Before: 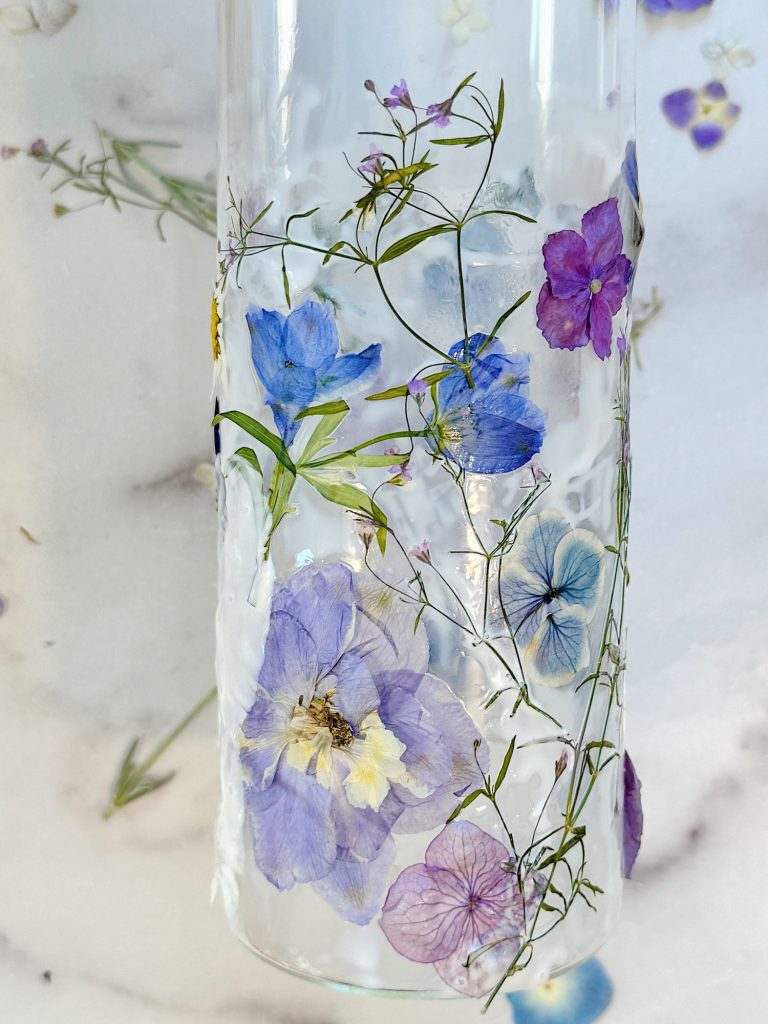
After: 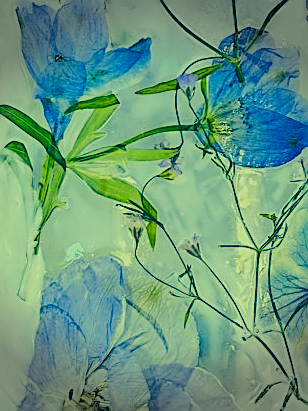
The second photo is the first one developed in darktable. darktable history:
vignetting: fall-off start 90.26%, fall-off radius 38.16%, width/height ratio 1.22, shape 1.3
color correction: highlights a* -15.35, highlights b* 39.89, shadows a* -39.93, shadows b* -26.82
tone equalizer: on, module defaults
shadows and highlights: on, module defaults
sharpen: amount 0.734
crop: left 30.045%, top 29.903%, right 29.823%, bottom 29.931%
exposure: compensate highlight preservation false
filmic rgb: black relative exposure -7.49 EV, white relative exposure 5 EV, hardness 3.32, contrast 1.298
